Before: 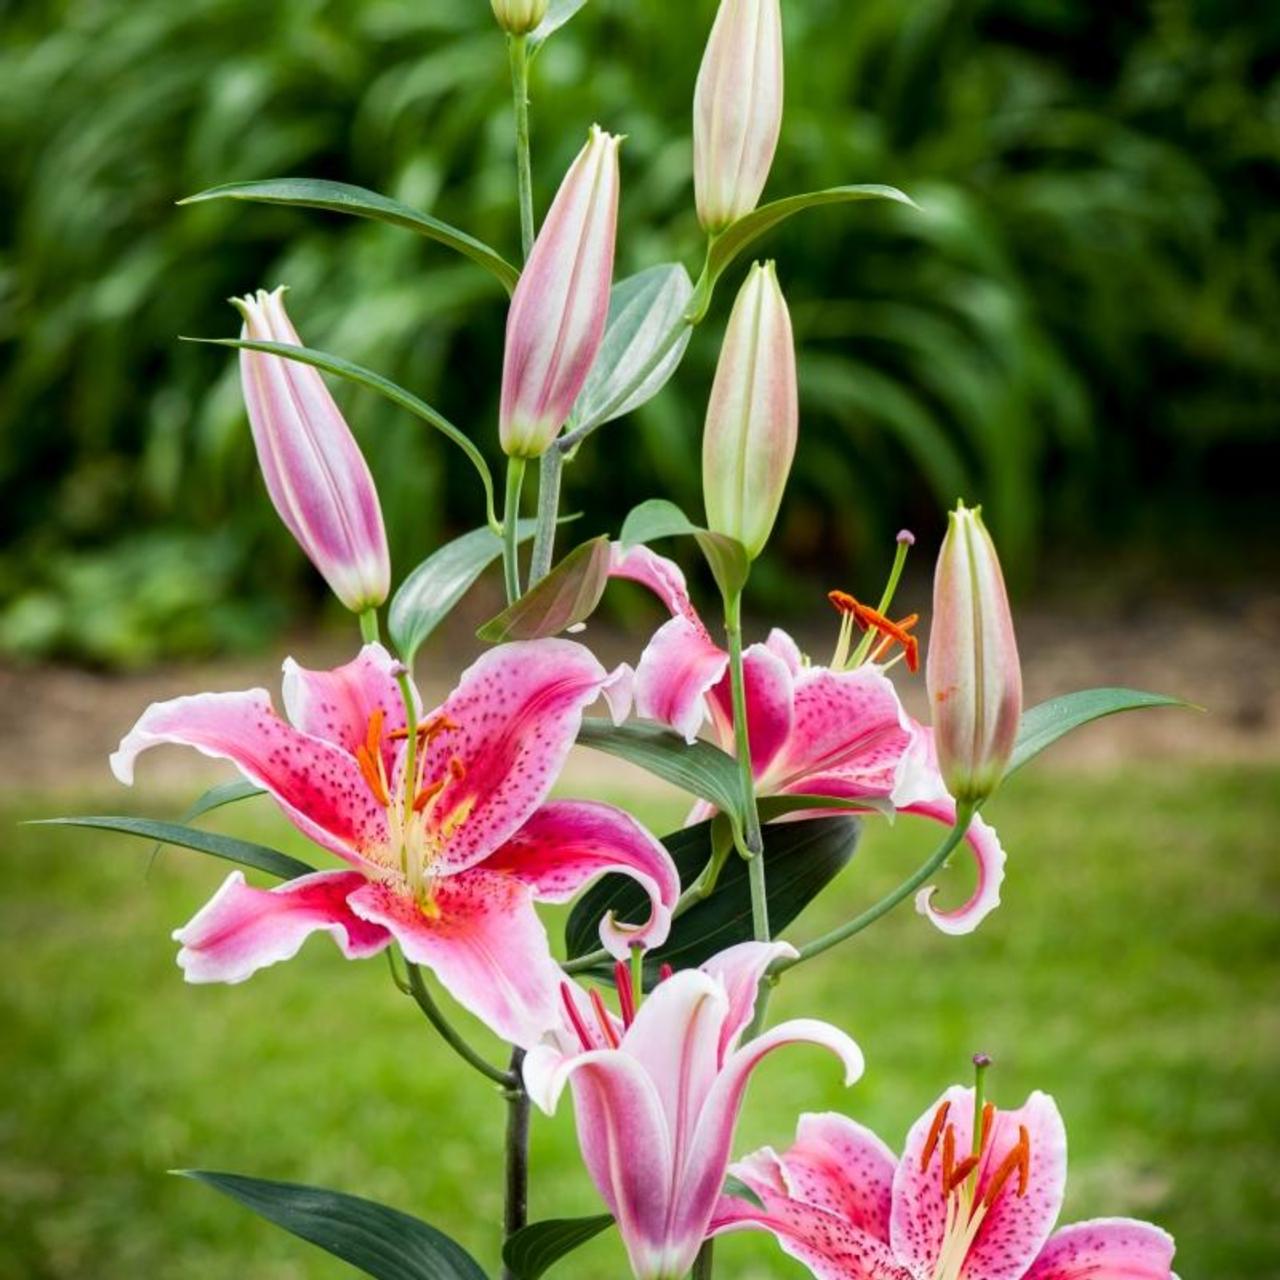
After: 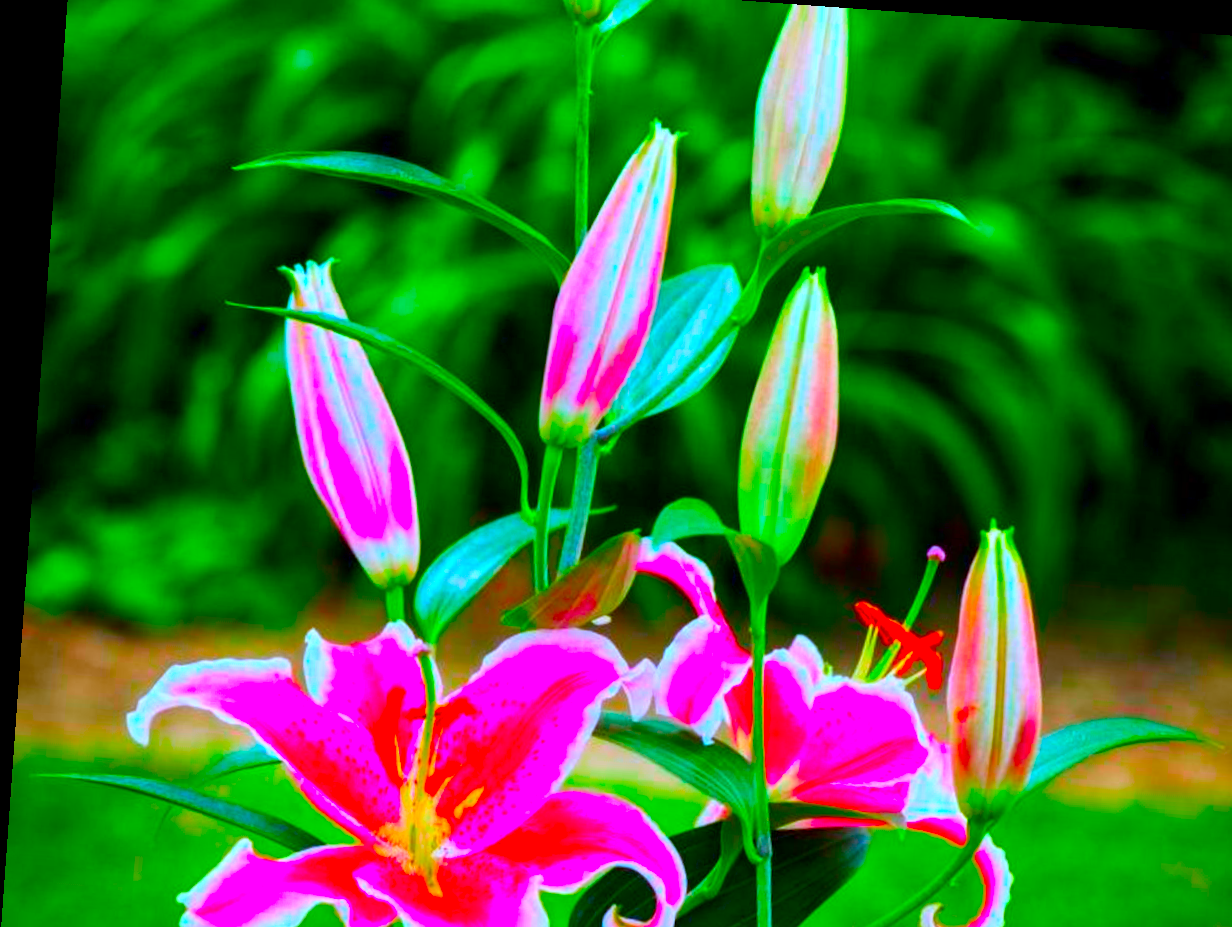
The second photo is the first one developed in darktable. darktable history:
color correction: saturation 3
crop: left 1.509%, top 3.452%, right 7.696%, bottom 28.452%
rotate and perspective: rotation 4.1°, automatic cropping off
color balance rgb: linear chroma grading › global chroma 15%, perceptual saturation grading › global saturation 30%
color calibration: x 0.372, y 0.386, temperature 4283.97 K
